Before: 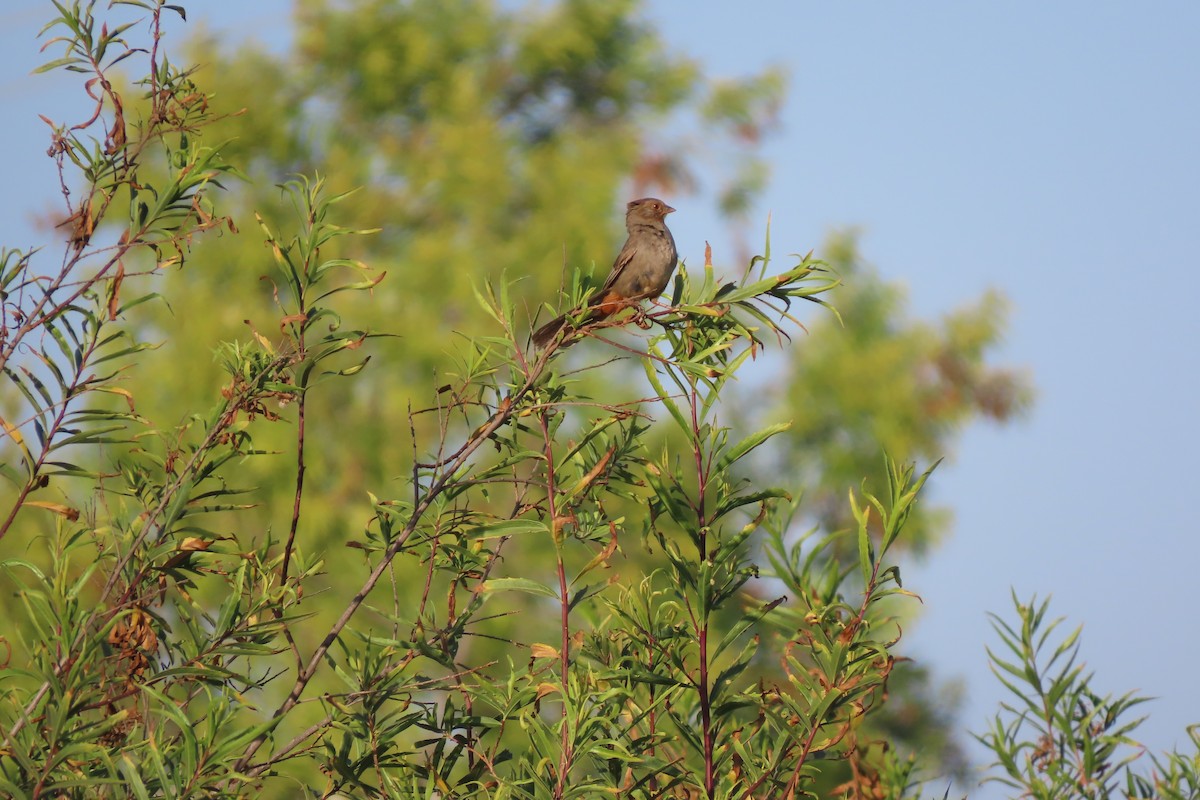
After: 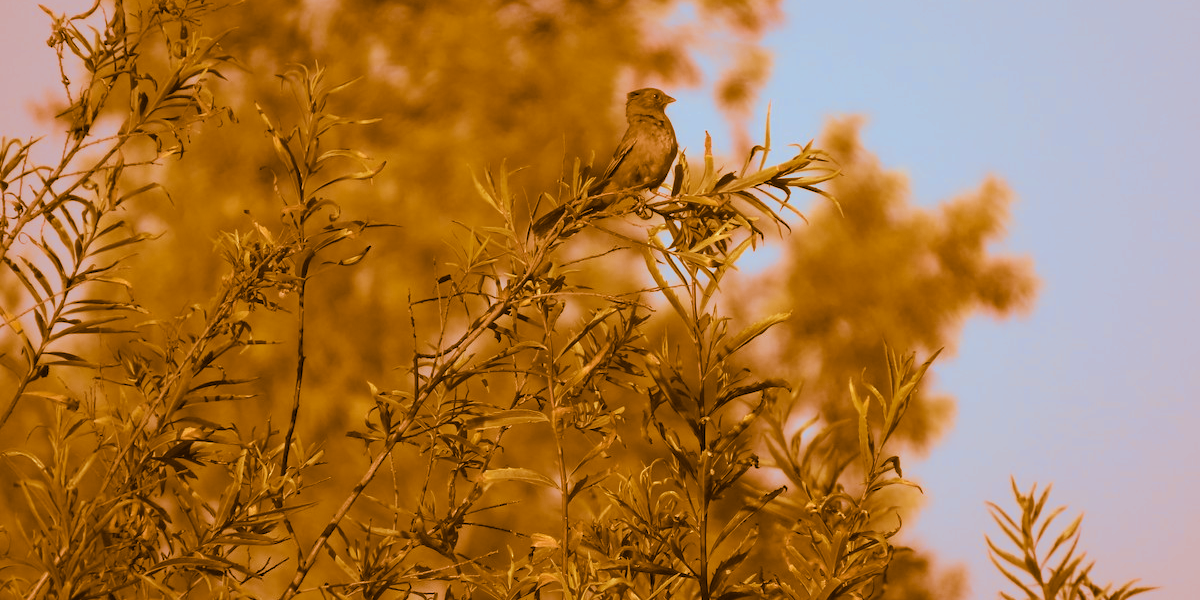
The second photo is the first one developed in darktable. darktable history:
split-toning: shadows › hue 26°, shadows › saturation 0.92, highlights › hue 40°, highlights › saturation 0.92, balance -63, compress 0%
haze removal: compatibility mode true, adaptive false
crop: top 13.819%, bottom 11.169%
